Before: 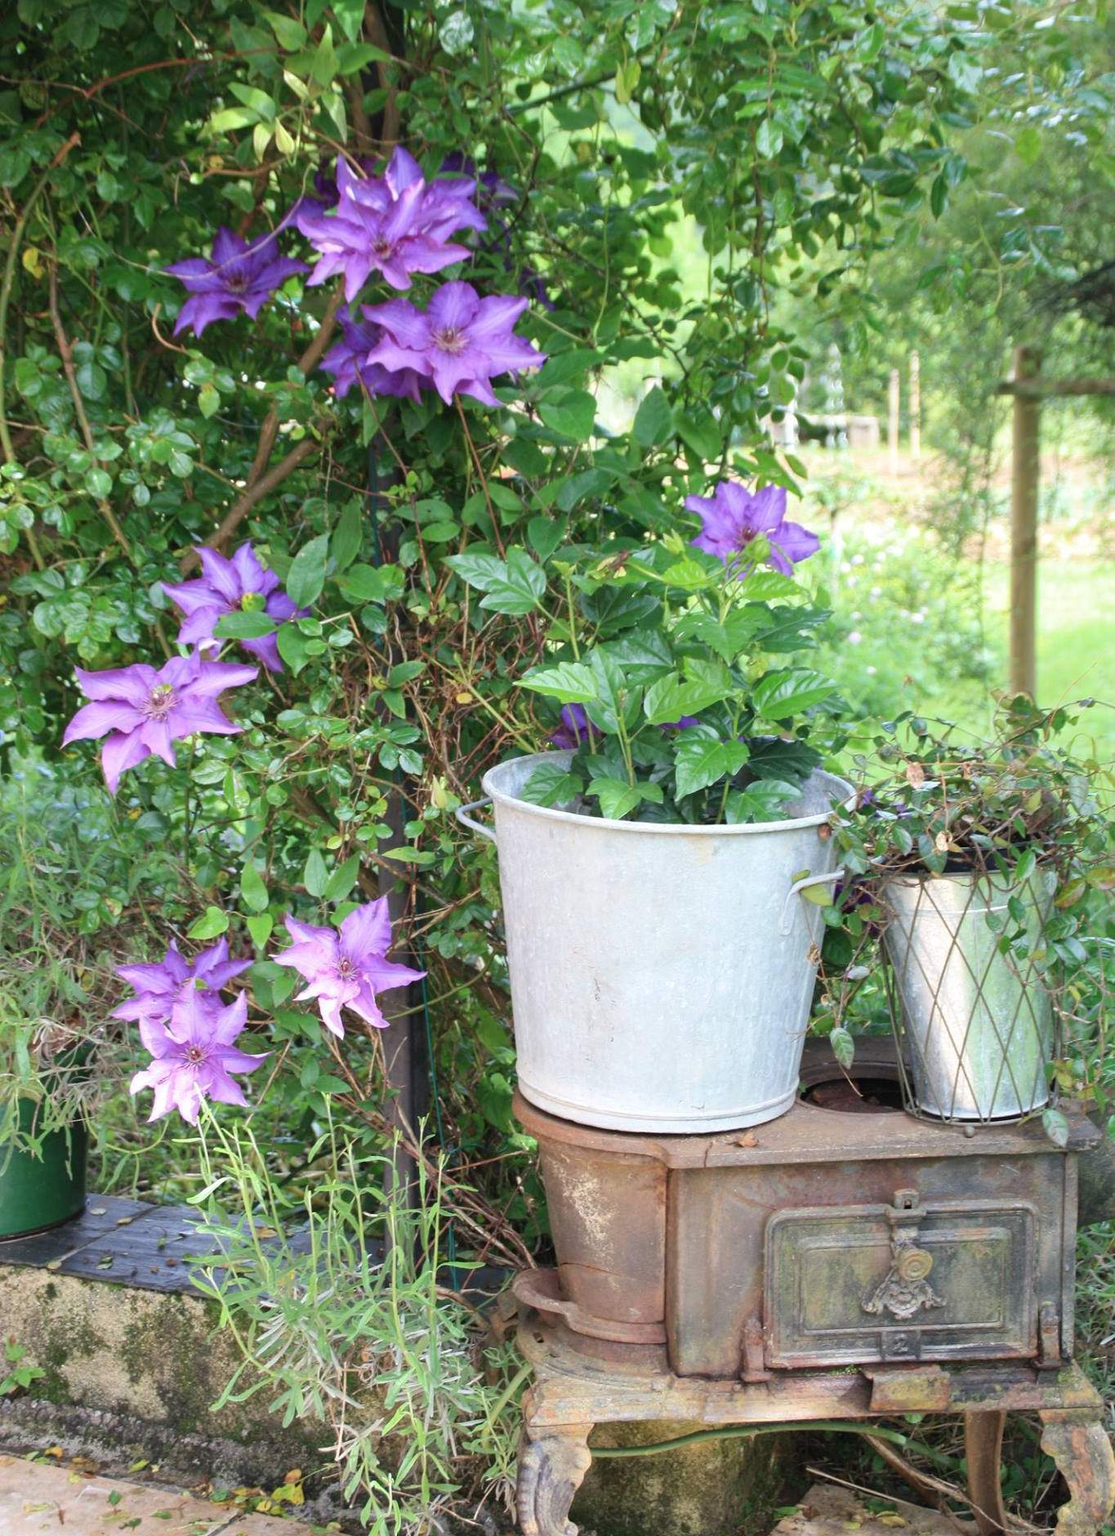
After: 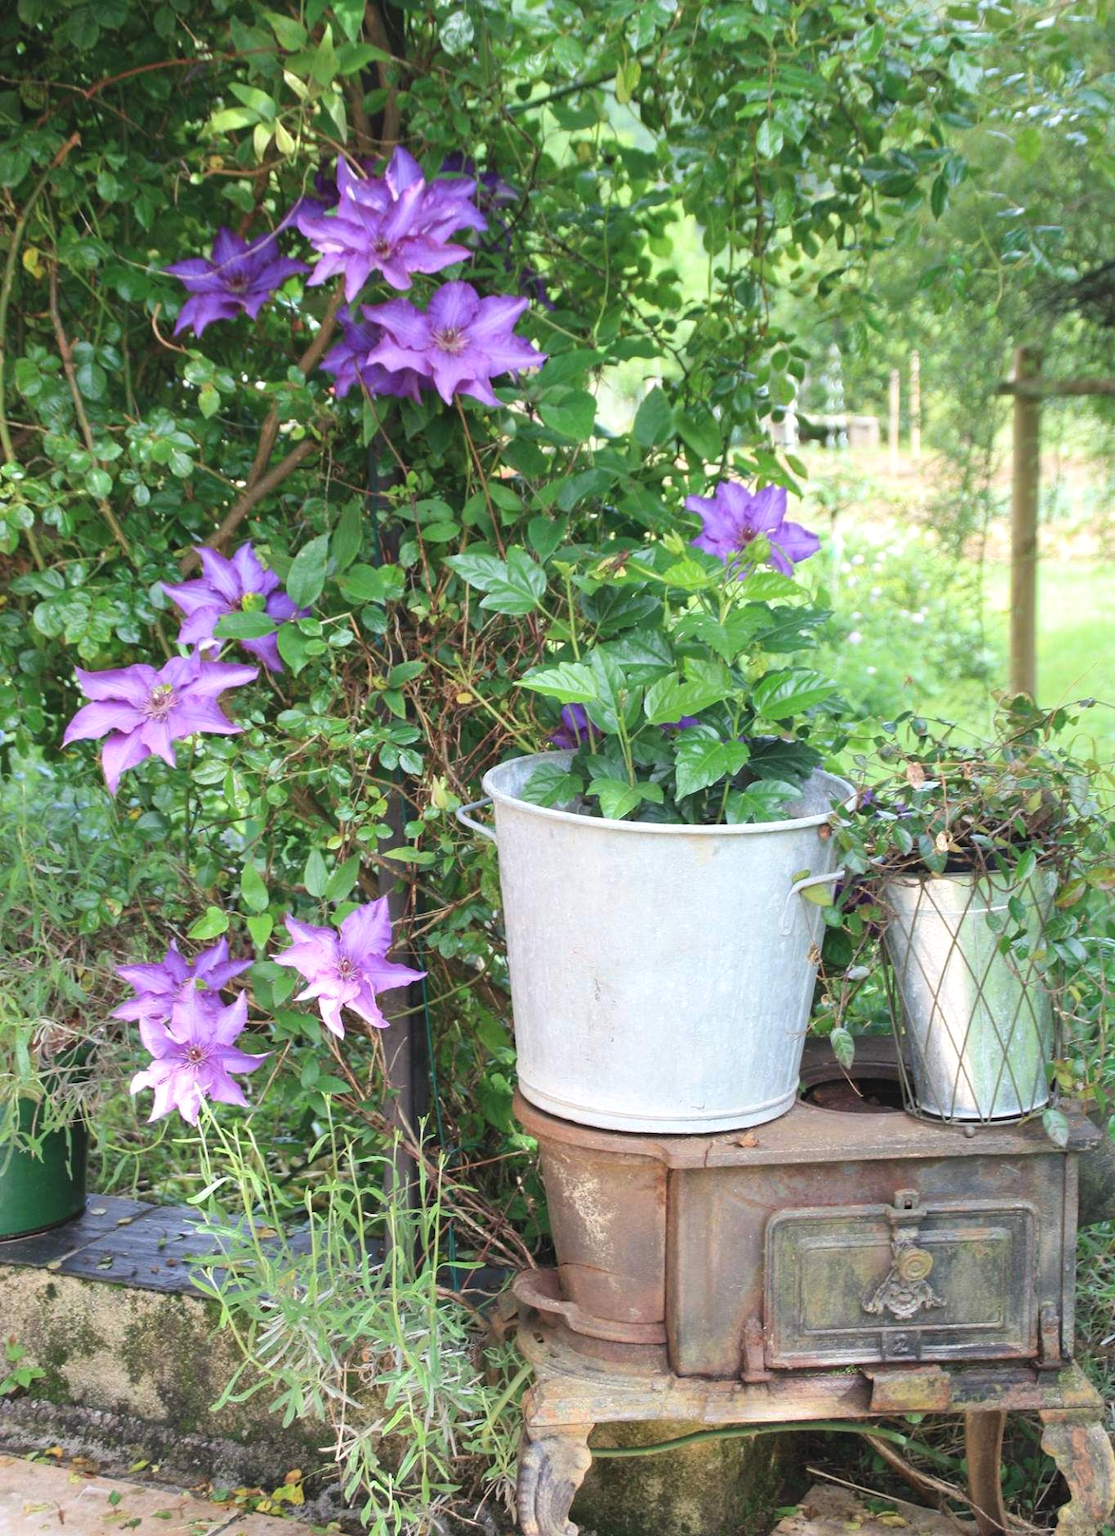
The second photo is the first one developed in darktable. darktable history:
levels: levels [0.016, 0.5, 0.996]
exposure: black level correction -0.005, exposure 0.058 EV, compensate highlight preservation false
